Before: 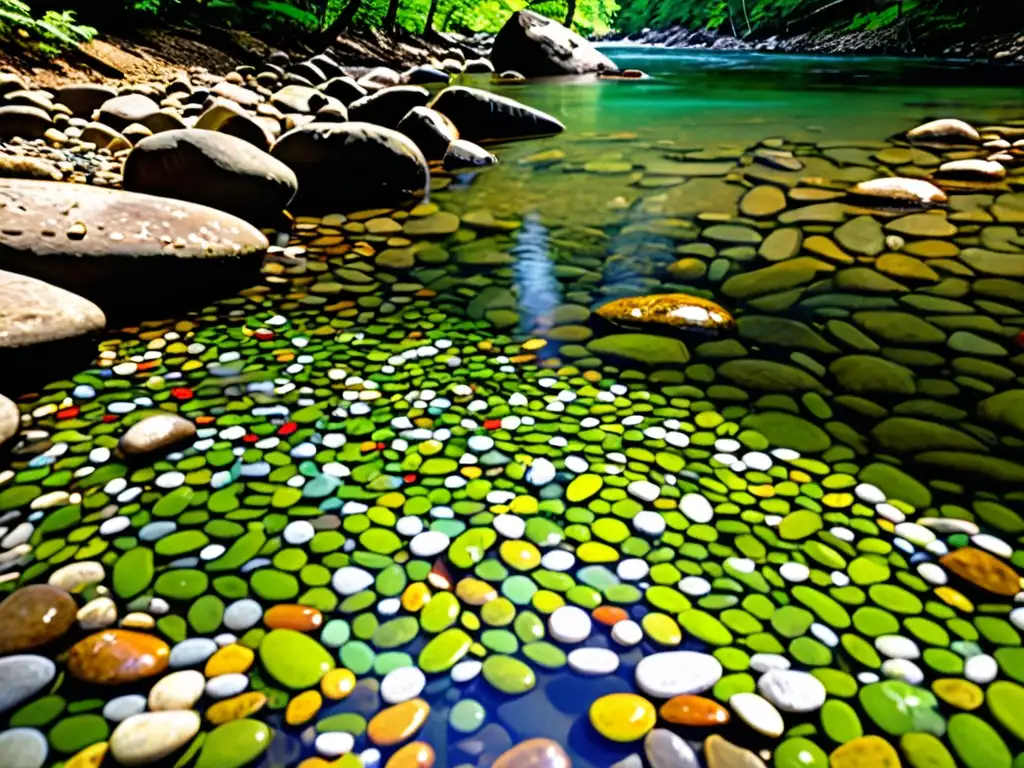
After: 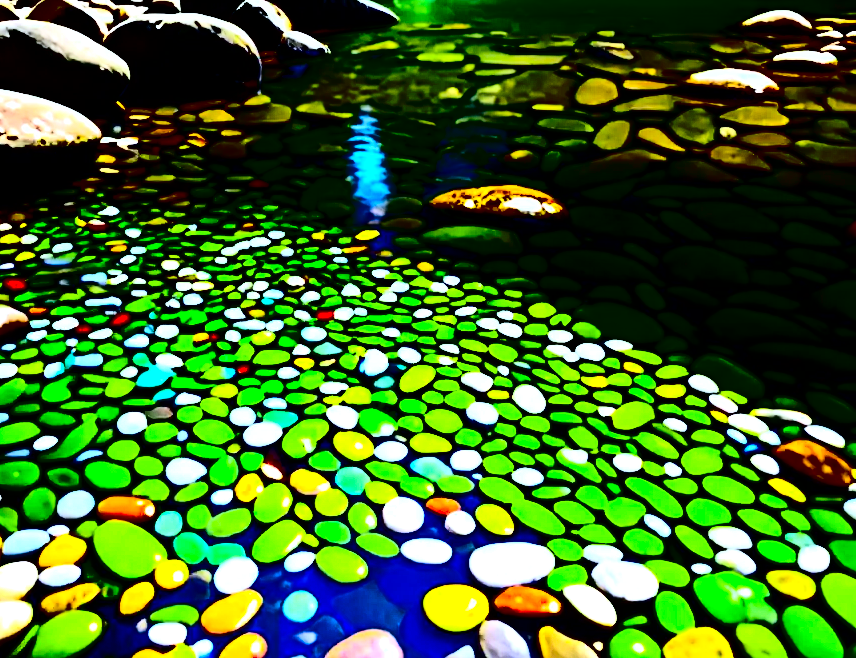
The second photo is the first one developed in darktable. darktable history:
crop: left 16.315%, top 14.246%
shadows and highlights: radius 331.84, shadows 53.55, highlights -100, compress 94.63%, highlights color adjustment 73.23%, soften with gaussian
tone equalizer: -8 EV -1.08 EV, -7 EV -1.01 EV, -6 EV -0.867 EV, -5 EV -0.578 EV, -3 EV 0.578 EV, -2 EV 0.867 EV, -1 EV 1.01 EV, +0 EV 1.08 EV, edges refinement/feathering 500, mask exposure compensation -1.57 EV, preserve details no
graduated density: rotation -0.352°, offset 57.64
white balance: red 0.954, blue 1.079
contrast brightness saturation: contrast 0.77, brightness -1, saturation 1
